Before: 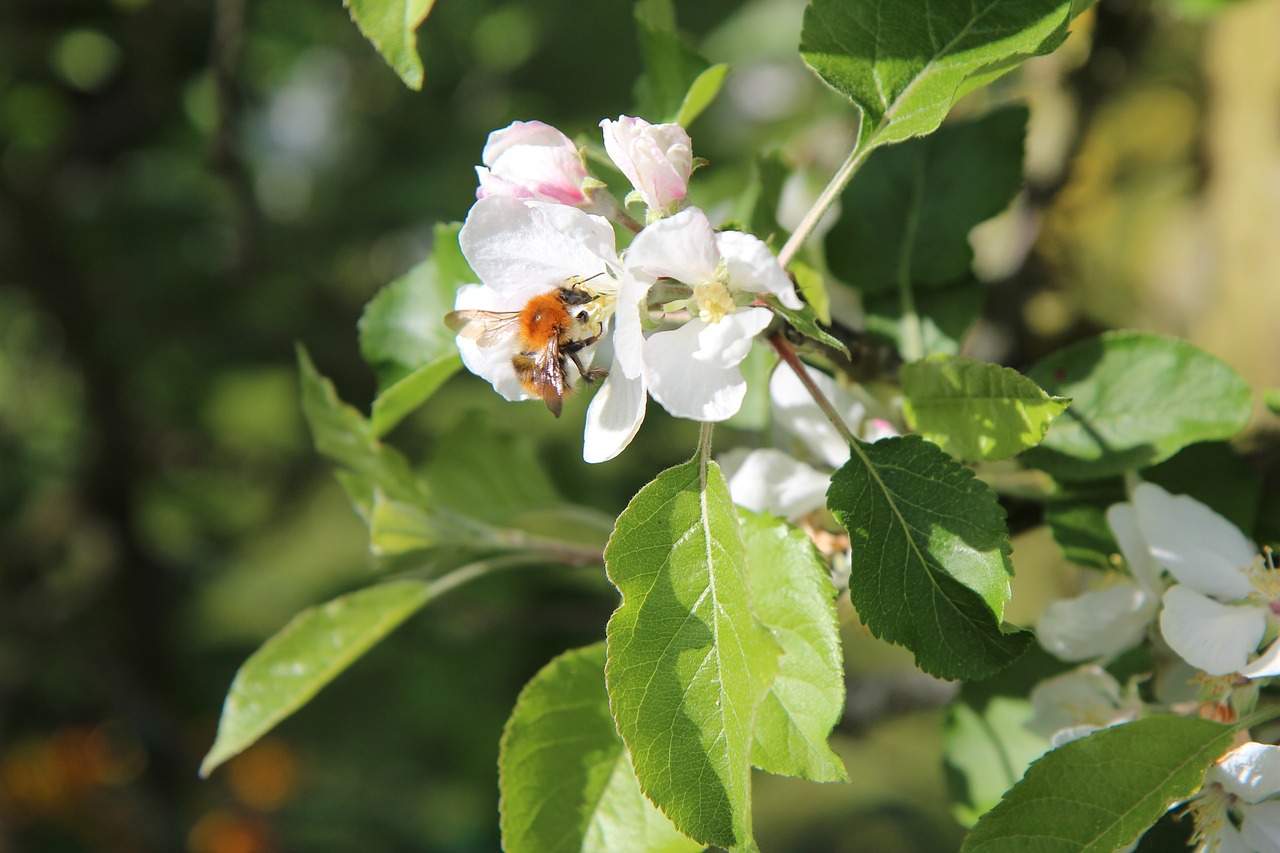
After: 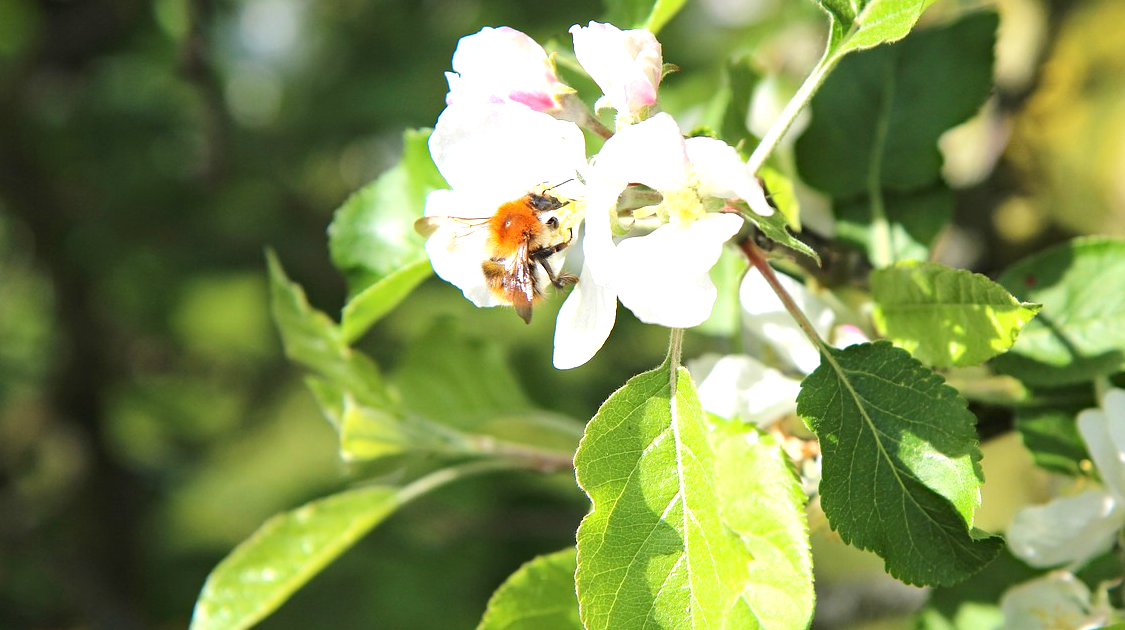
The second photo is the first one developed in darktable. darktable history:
crop and rotate: left 2.367%, top 11.057%, right 9.665%, bottom 15.039%
exposure: black level correction 0, exposure 0.896 EV, compensate highlight preservation false
haze removal: compatibility mode true, adaptive false
